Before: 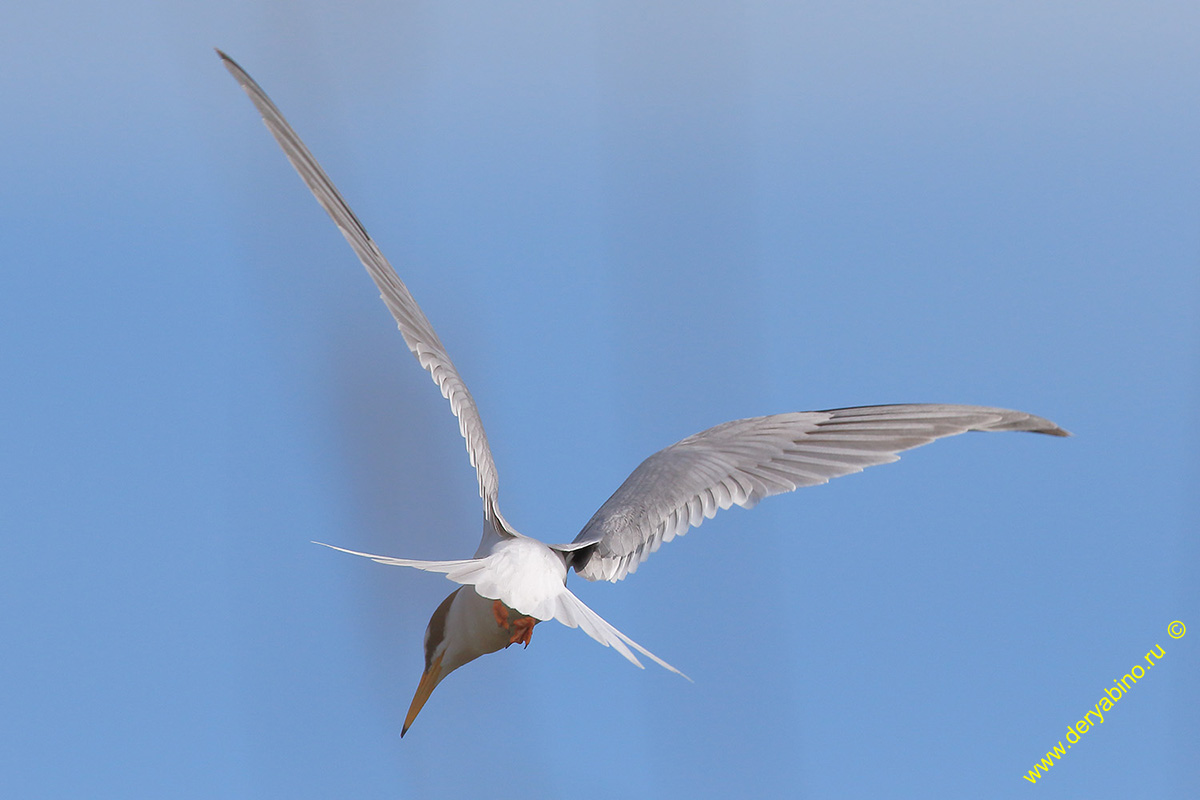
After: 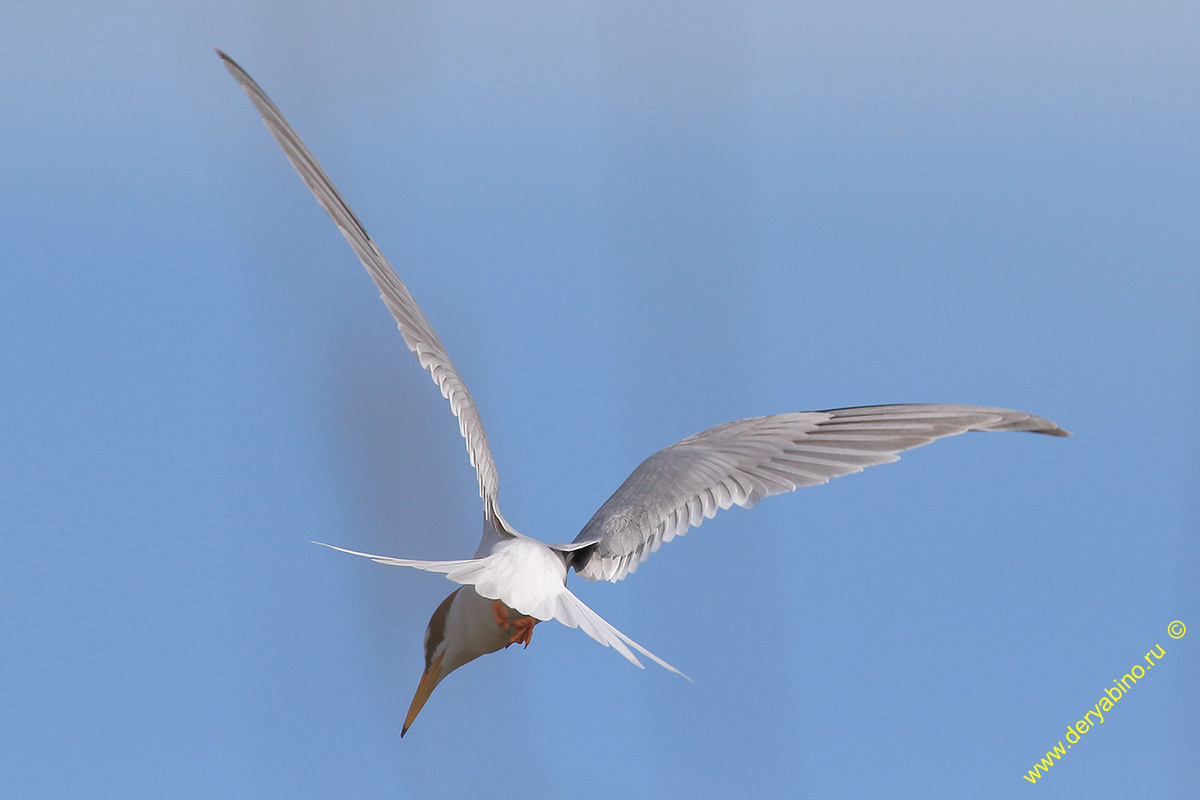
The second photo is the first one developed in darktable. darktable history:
contrast brightness saturation: saturation -0.055
